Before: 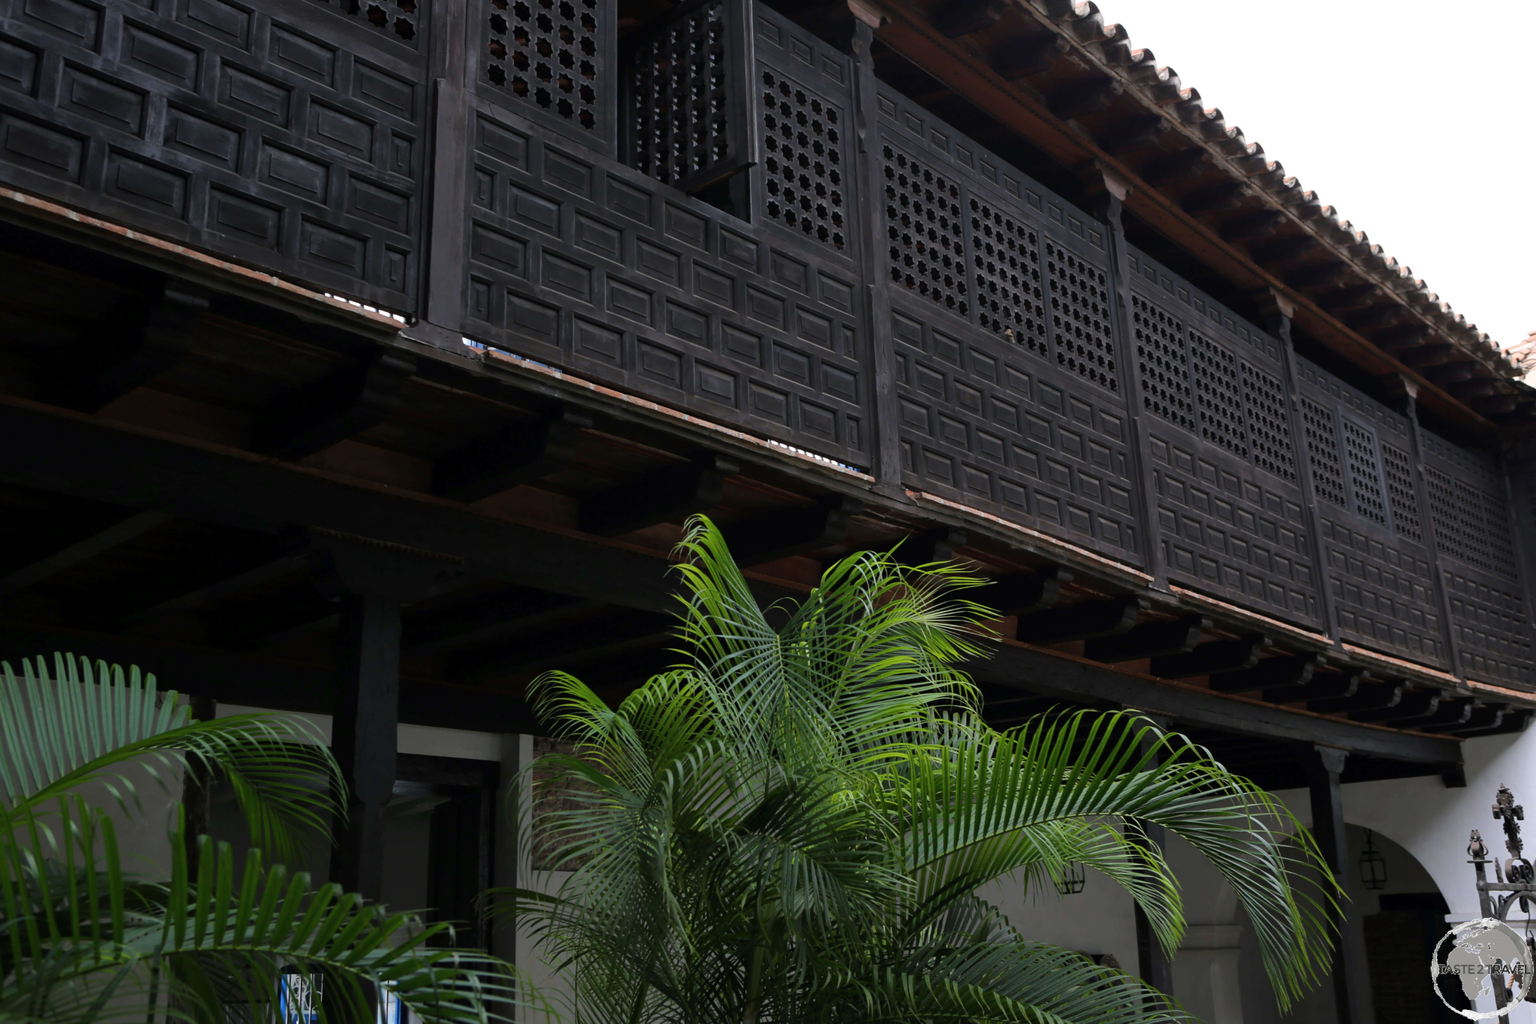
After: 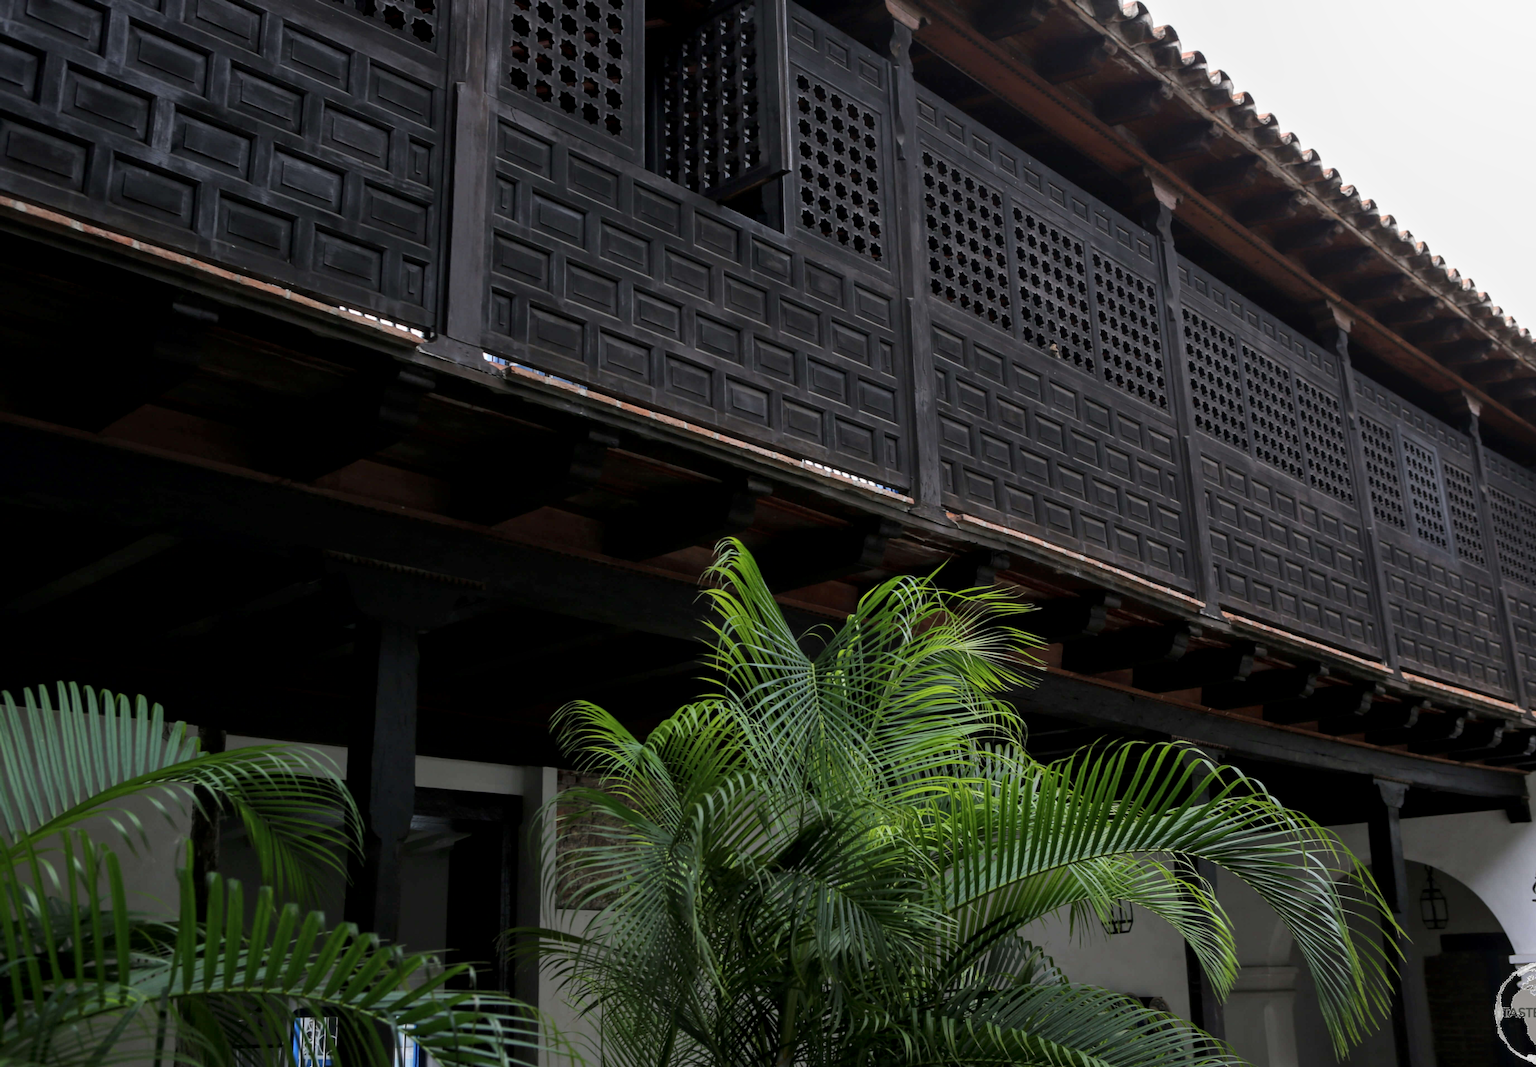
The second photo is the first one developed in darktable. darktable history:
crop: right 4.236%, bottom 0.035%
local contrast: detail 130%
